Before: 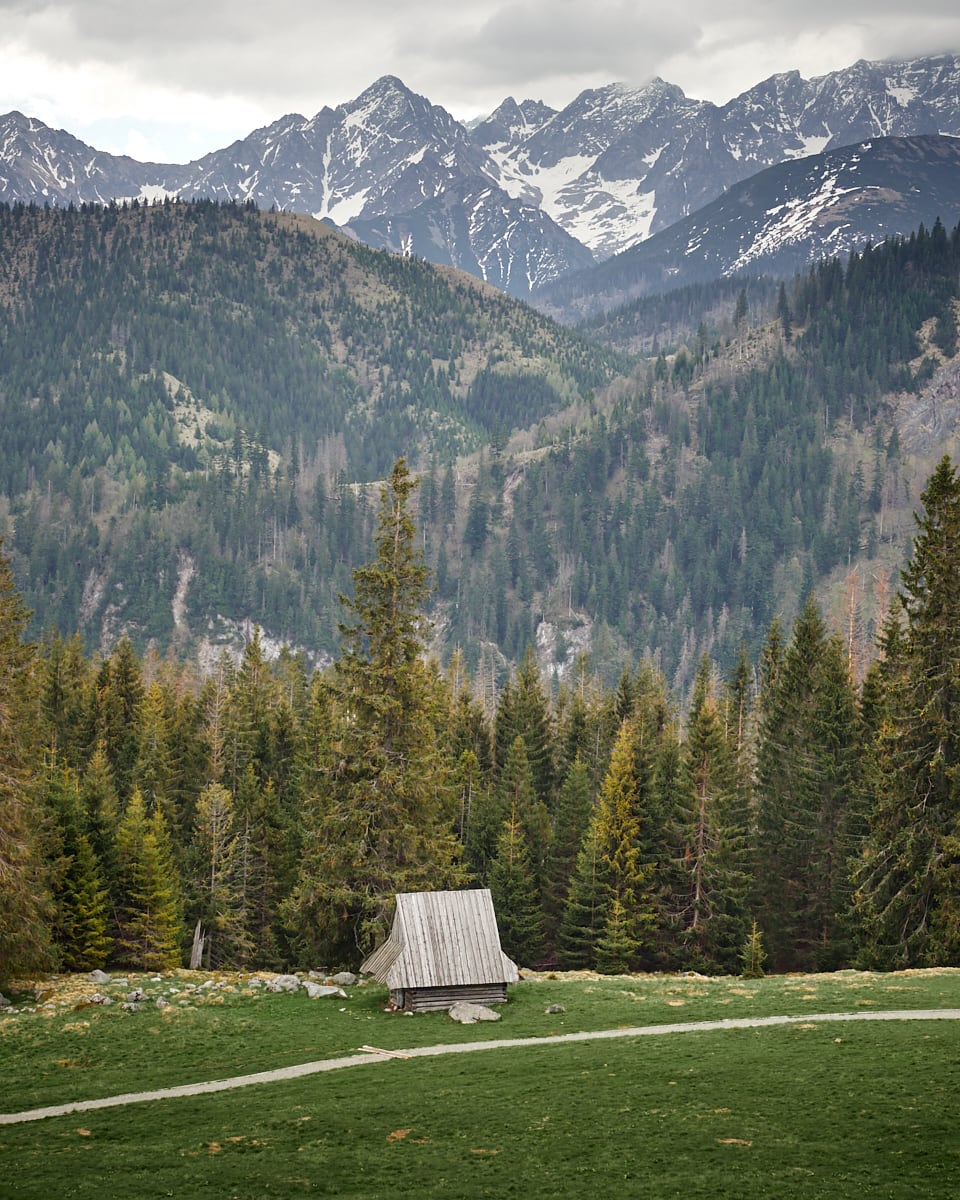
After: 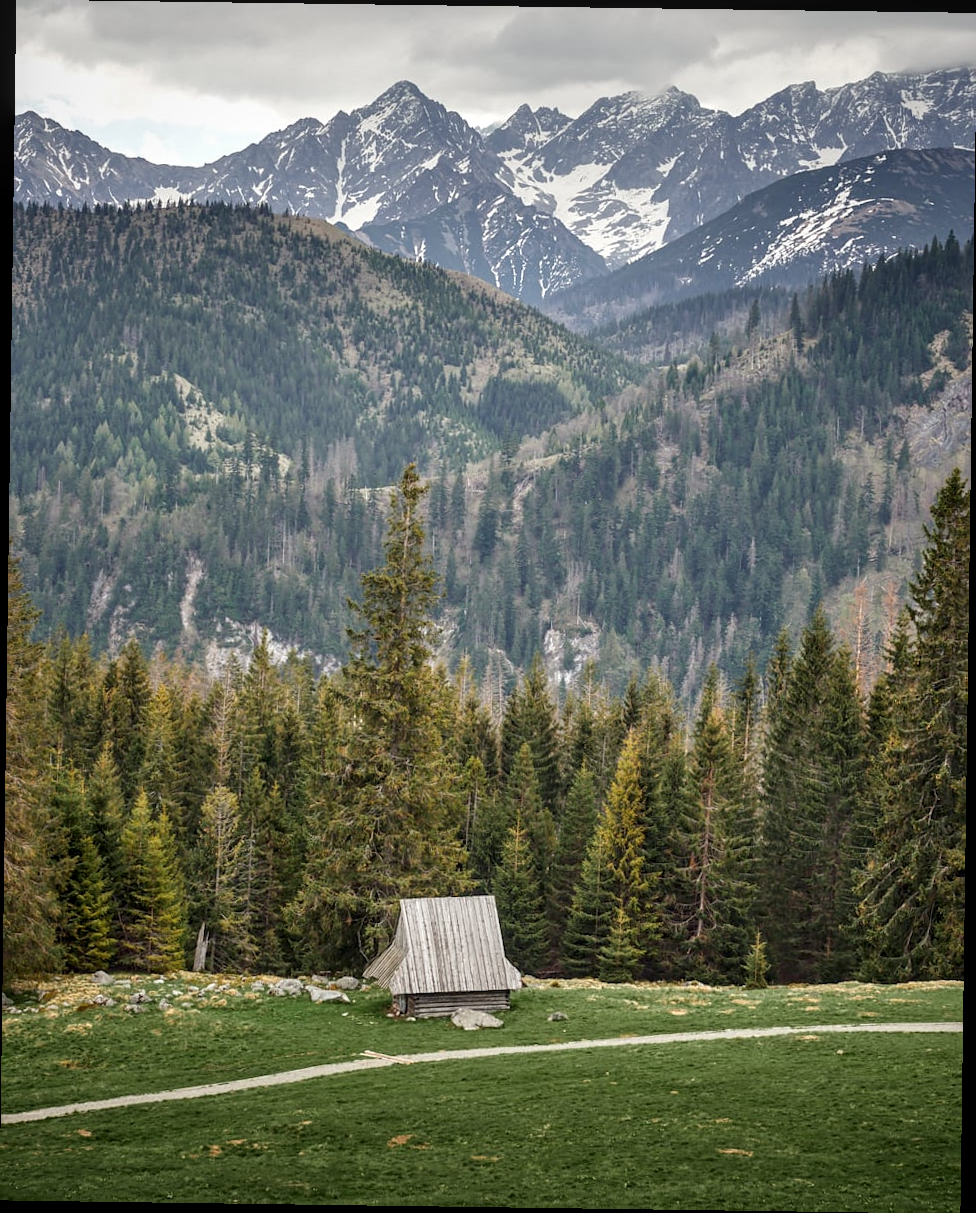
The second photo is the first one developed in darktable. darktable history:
local contrast: detail 130%
rotate and perspective: rotation 0.8°, automatic cropping off
